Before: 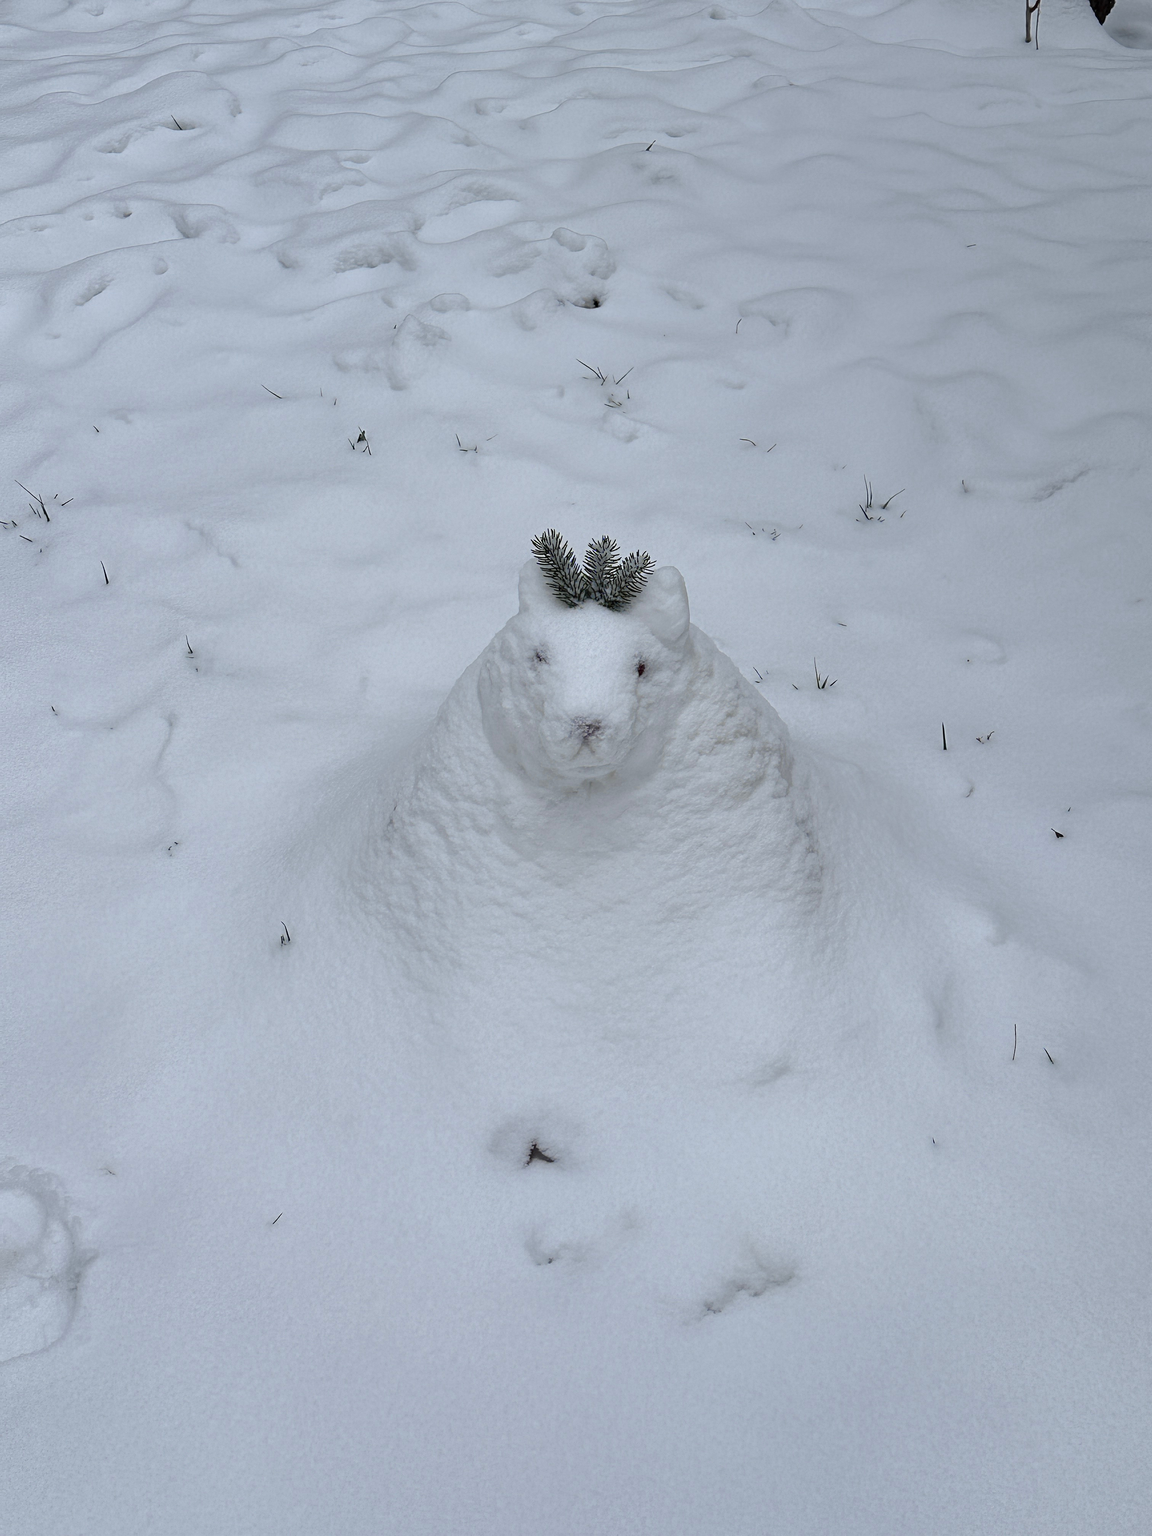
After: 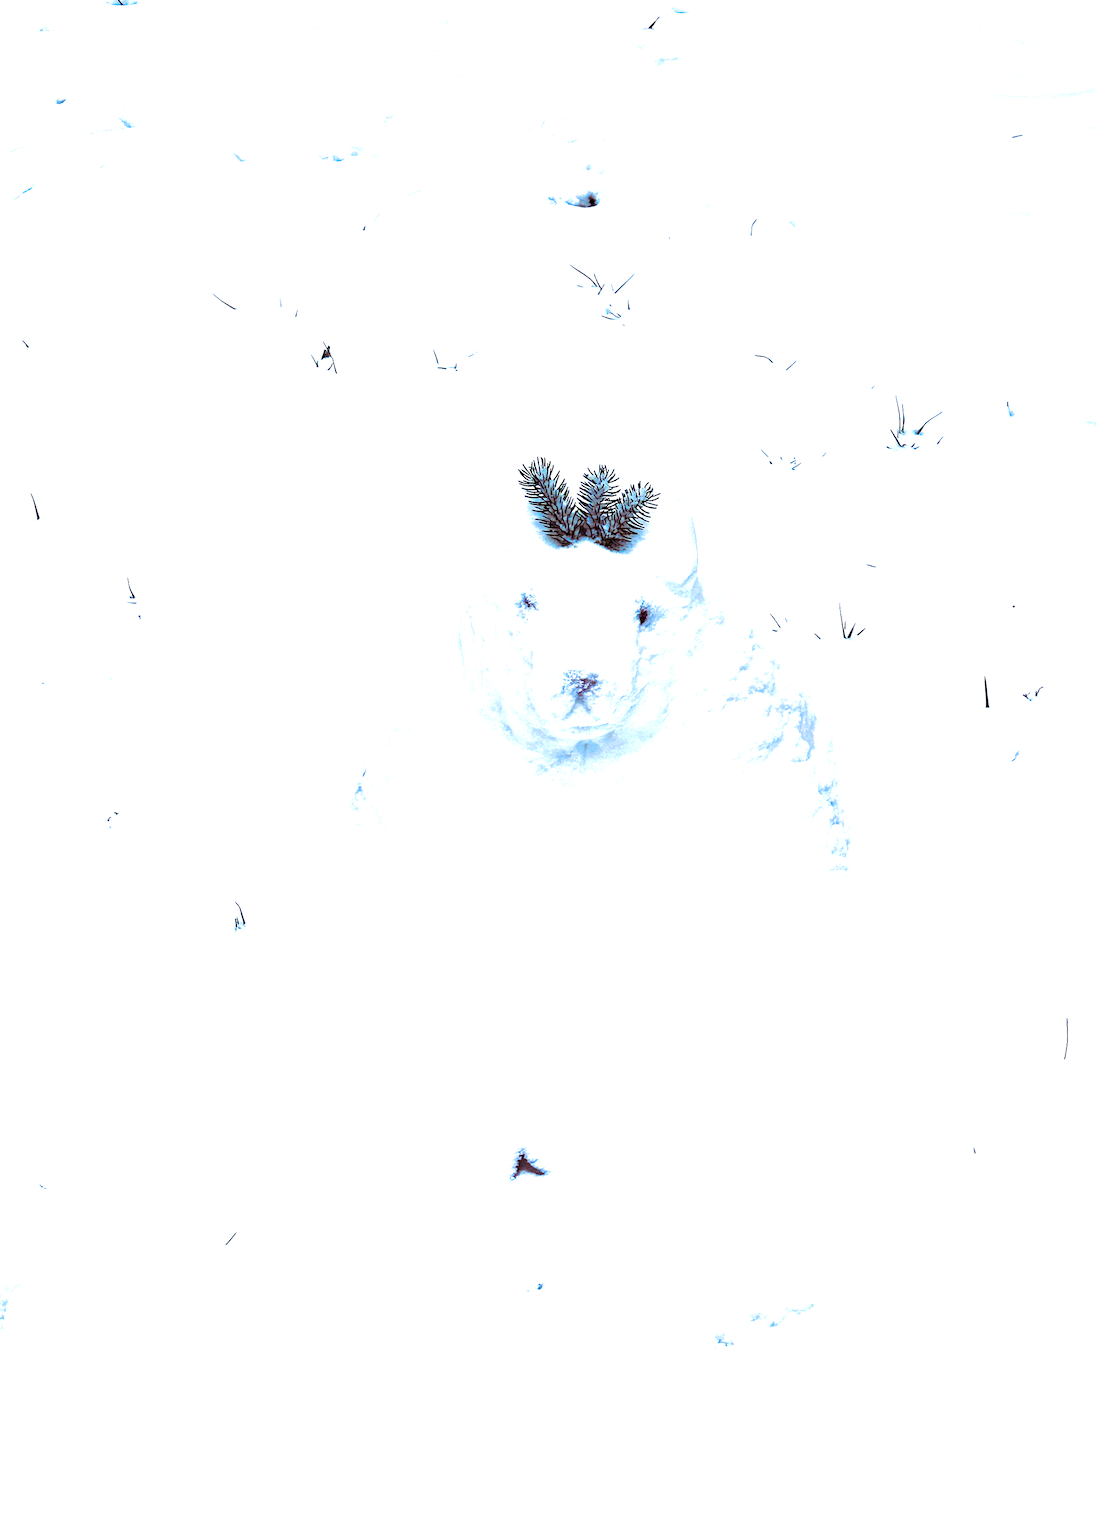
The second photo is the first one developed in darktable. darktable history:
color correction: highlights a* 17.88, highlights b* 18.79
exposure: exposure 0.127 EV, compensate highlight preservation false
grain: coarseness 0.09 ISO
crop: left 6.446%, top 8.188%, right 9.538%, bottom 3.548%
white balance: red 1.066, blue 1.119
color balance: mode lift, gamma, gain (sRGB), lift [0.997, 0.979, 1.021, 1.011], gamma [1, 1.084, 0.916, 0.998], gain [1, 0.87, 1.13, 1.101], contrast 4.55%, contrast fulcrum 38.24%, output saturation 104.09%
color balance rgb: linear chroma grading › highlights 100%, linear chroma grading › global chroma 23.41%, perceptual saturation grading › global saturation 35.38%, hue shift -10.68°, perceptual brilliance grading › highlights 47.25%, perceptual brilliance grading › mid-tones 22.2%, perceptual brilliance grading › shadows -5.93%
split-toning: highlights › hue 298.8°, highlights › saturation 0.73, compress 41.76%
